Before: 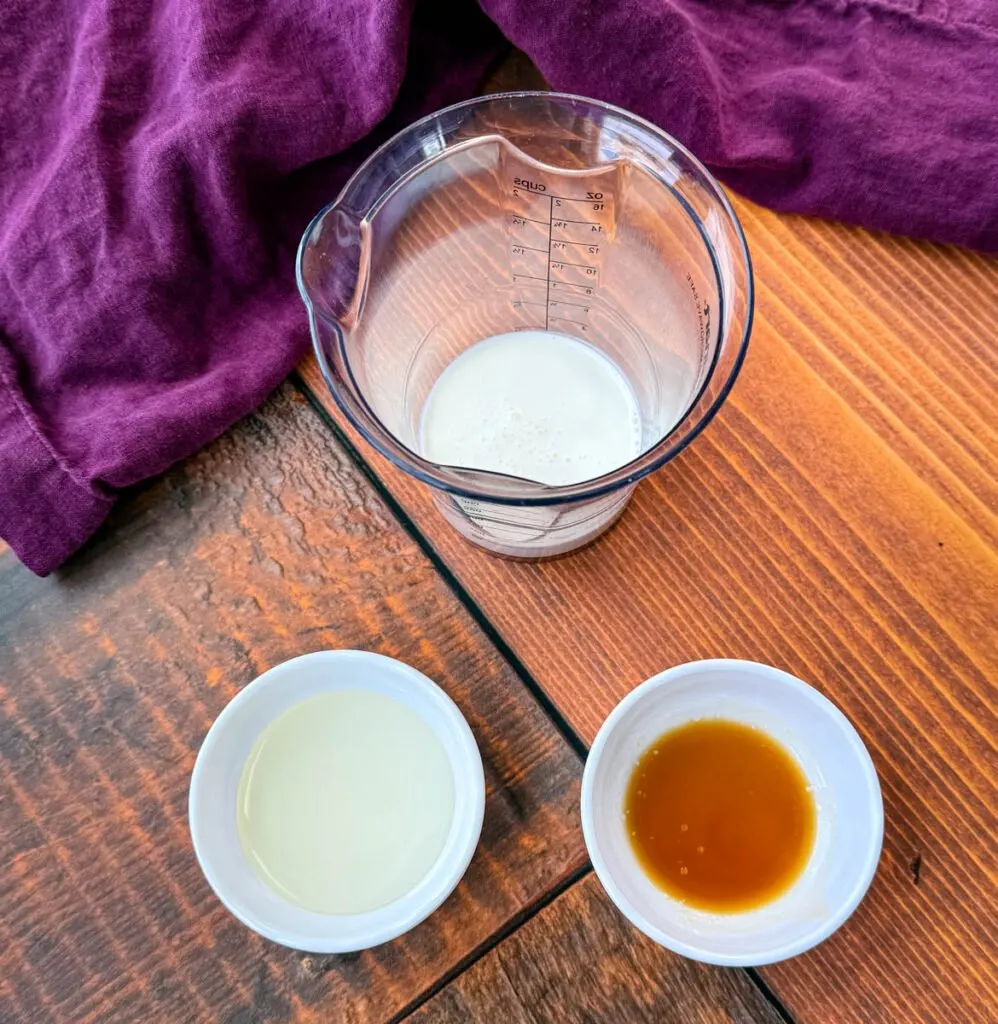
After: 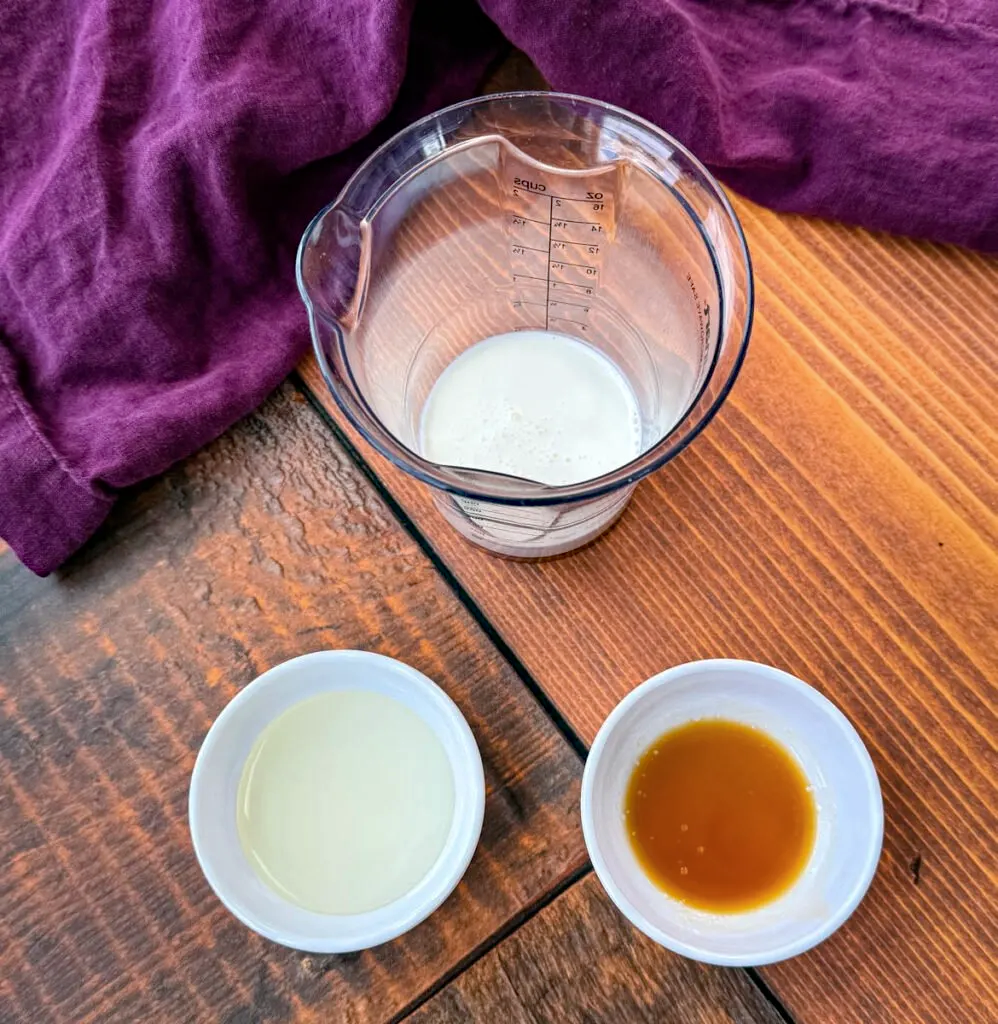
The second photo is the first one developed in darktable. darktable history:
haze removal: compatibility mode true, adaptive false
contrast brightness saturation: saturation -0.1
